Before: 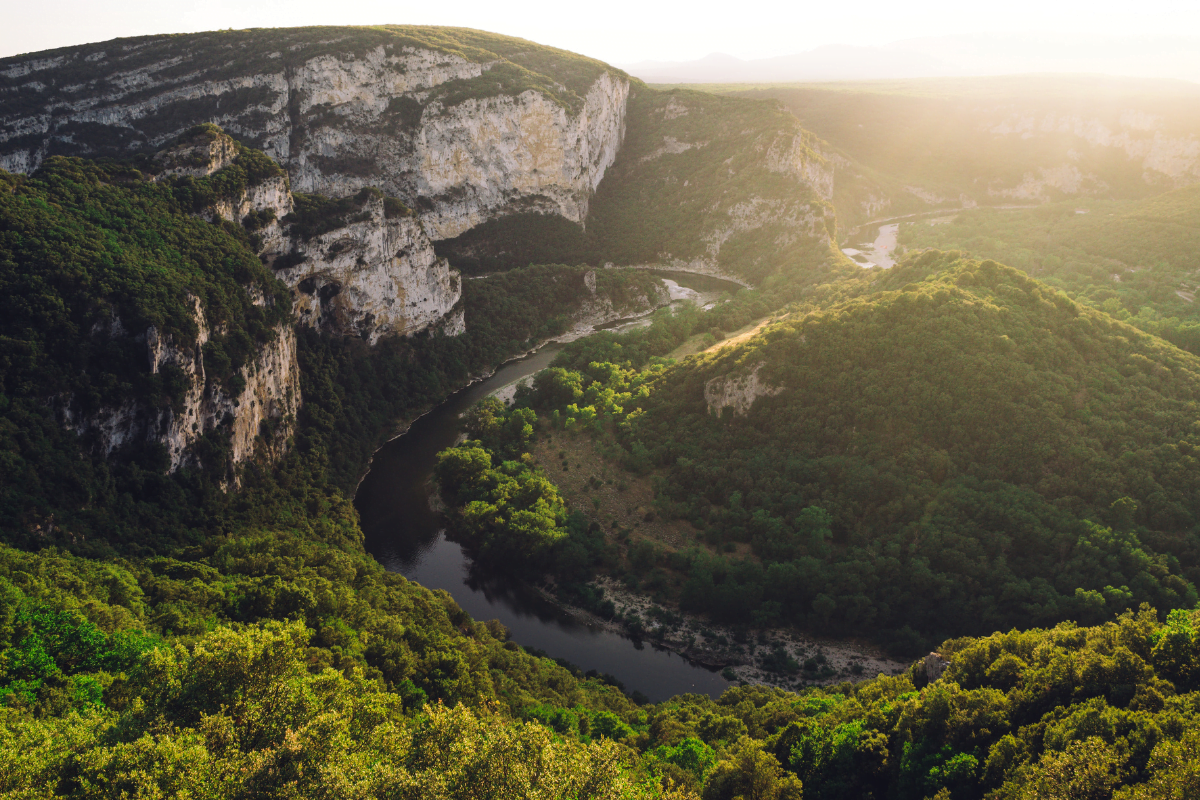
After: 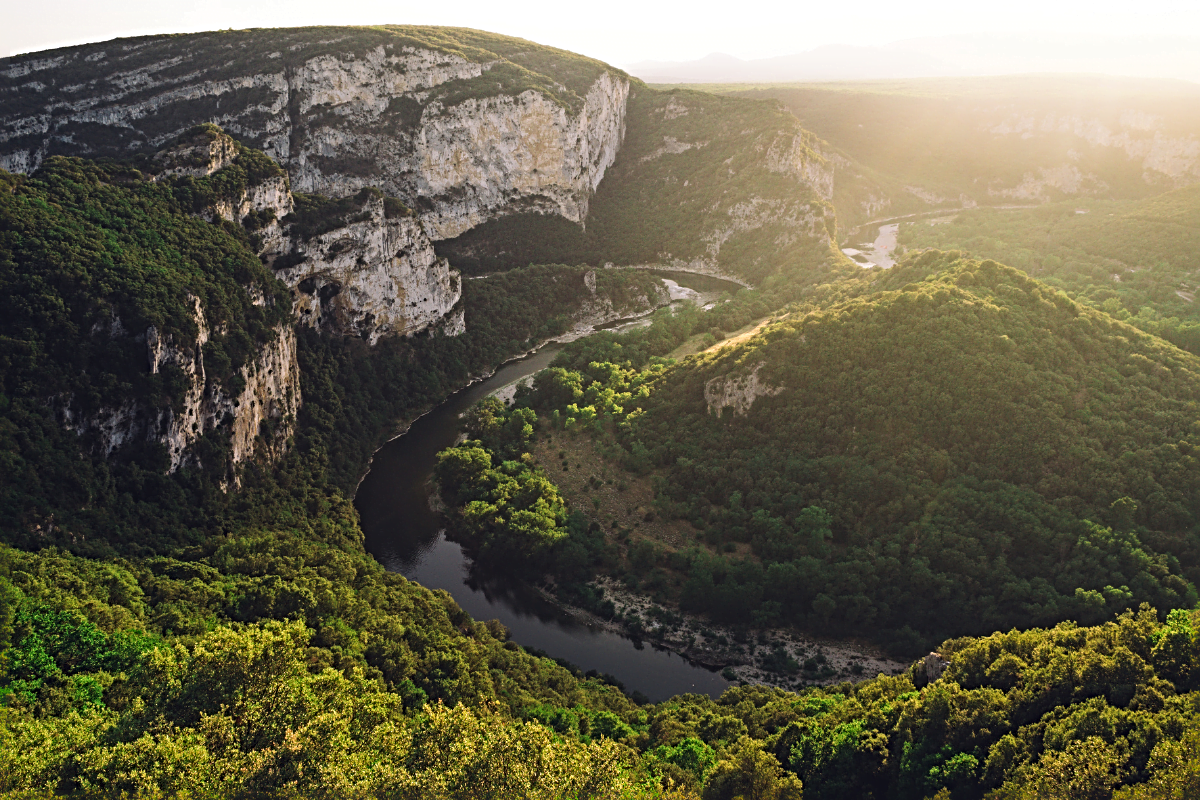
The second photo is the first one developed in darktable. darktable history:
sharpen: radius 3.949
